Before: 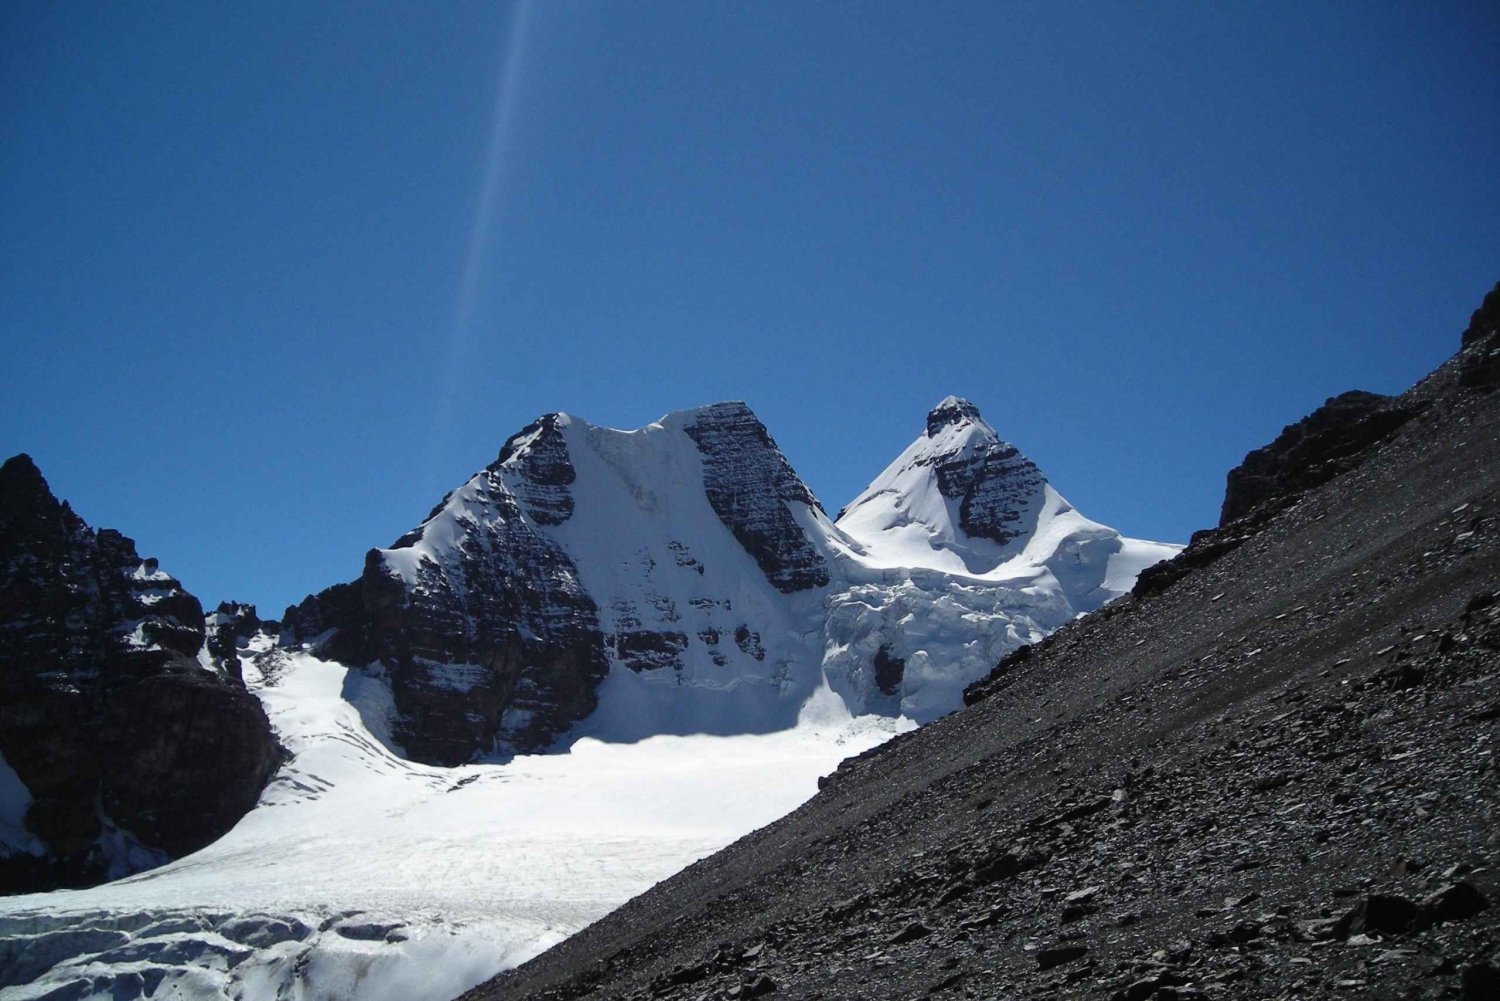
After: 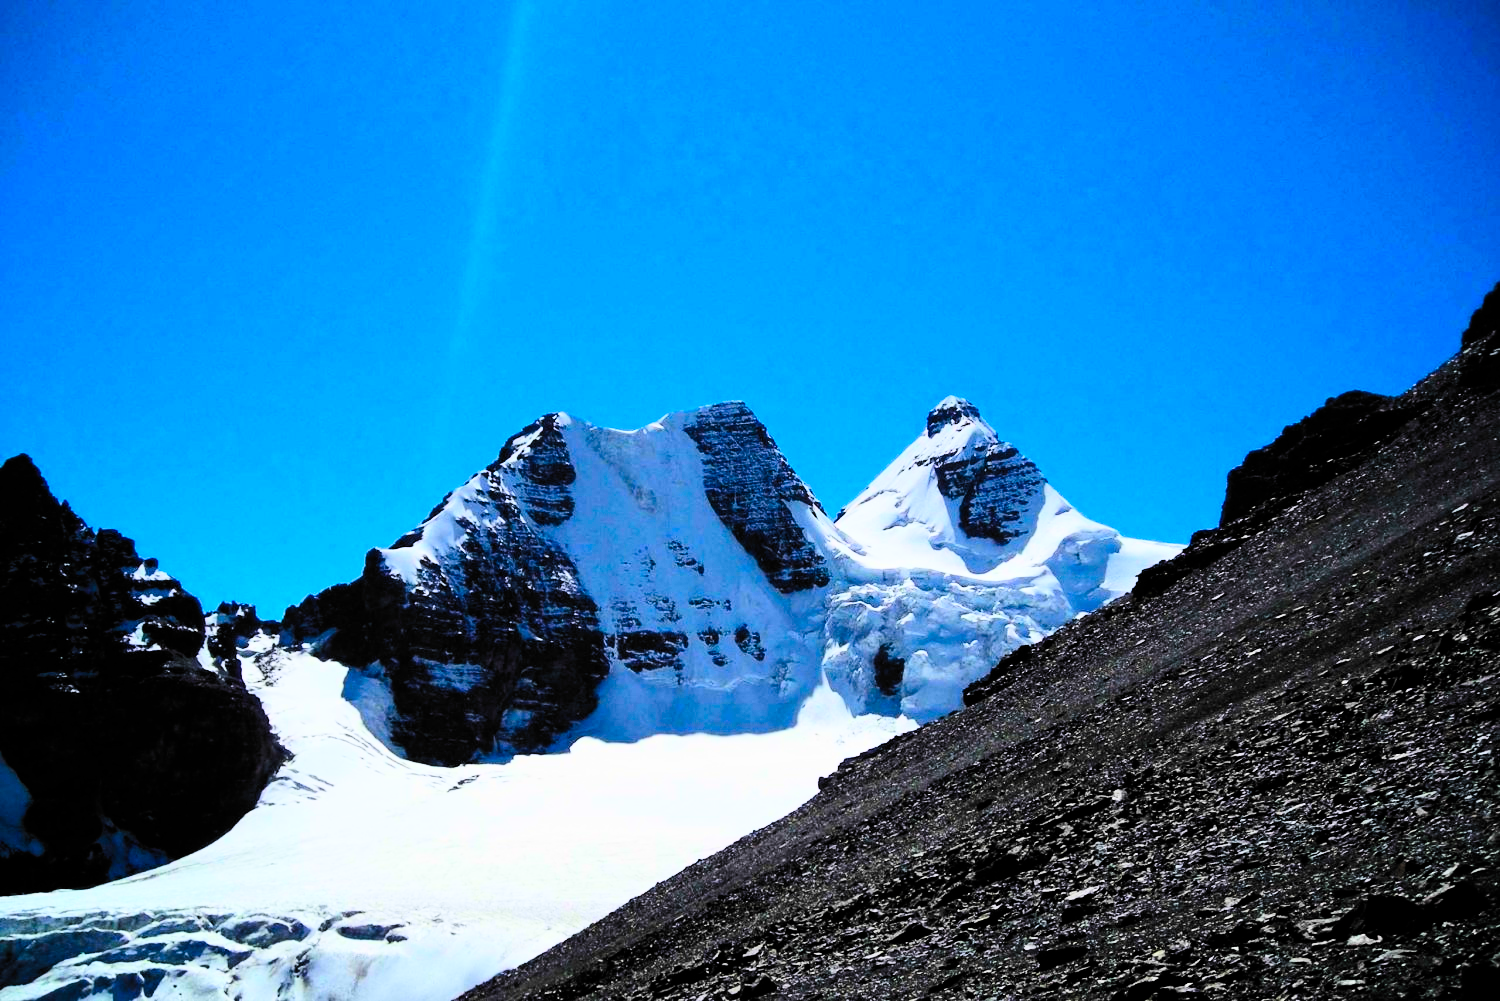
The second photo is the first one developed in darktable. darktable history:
contrast brightness saturation: contrast 0.265, brightness 0.02, saturation 0.875
exposure: black level correction 0, exposure 0.947 EV, compensate highlight preservation false
filmic rgb: black relative exposure -5.08 EV, white relative exposure 3.96 EV, hardness 2.91, contrast 1.297, highlights saturation mix -28.58%, color science v6 (2022)
